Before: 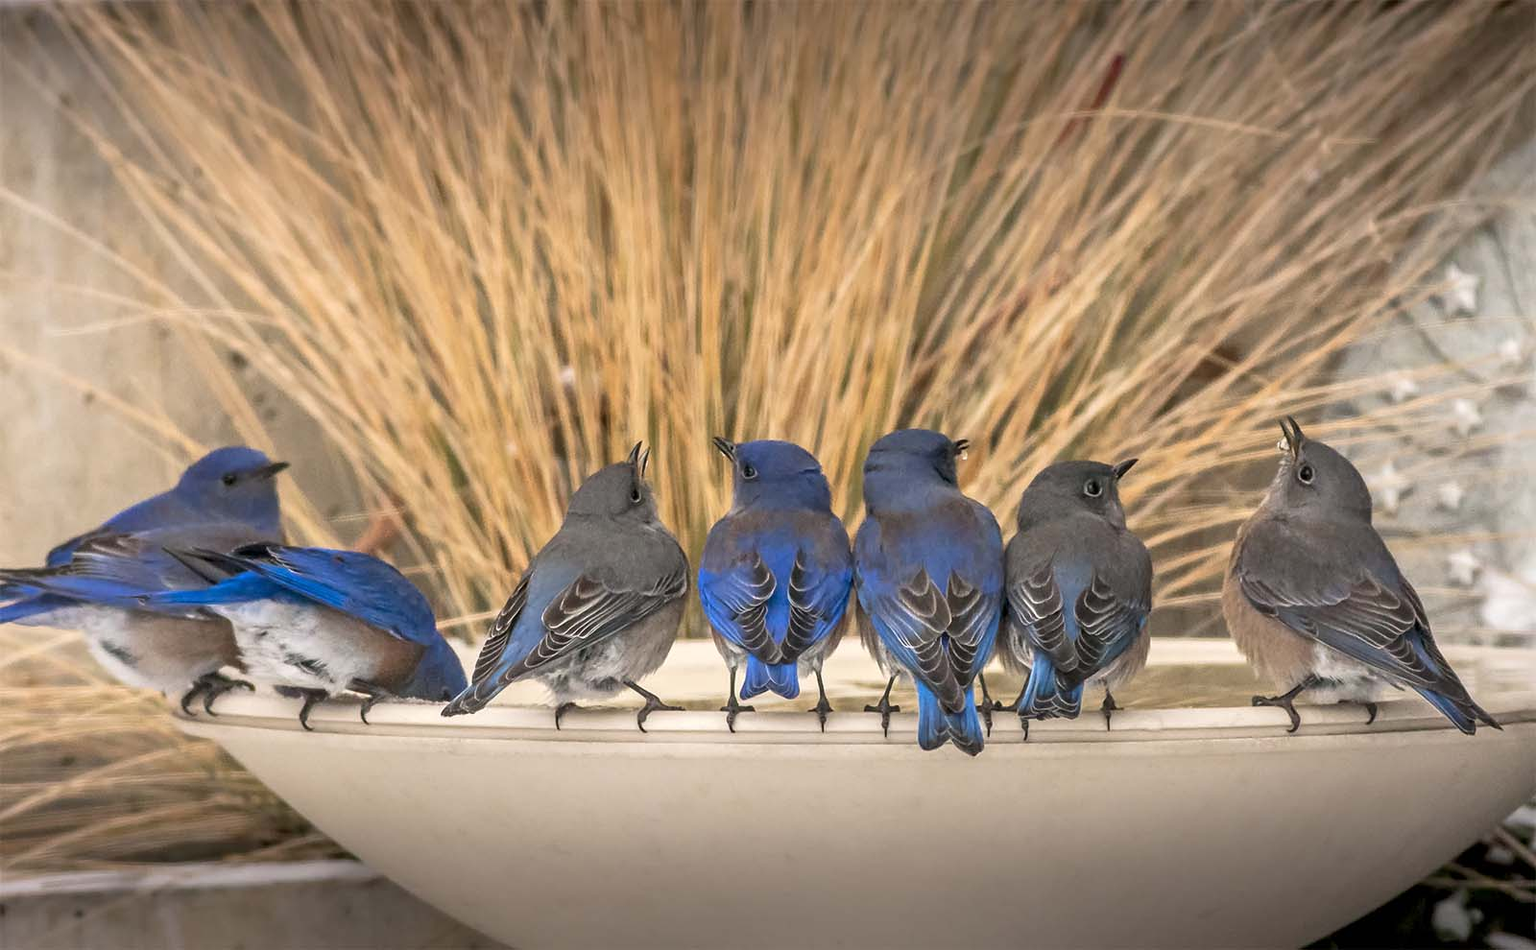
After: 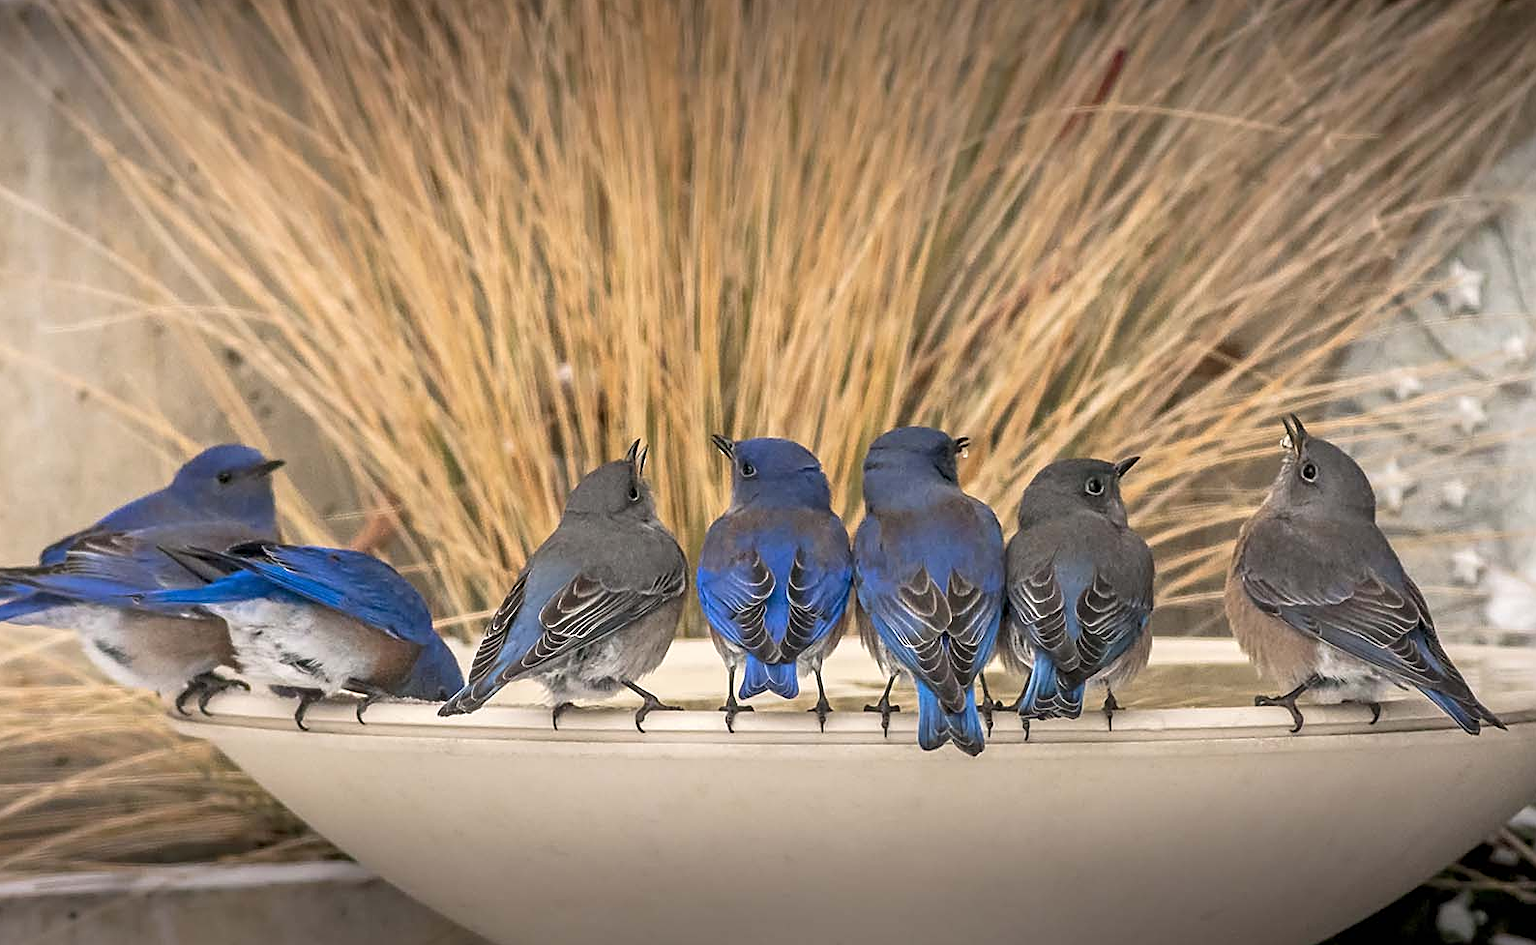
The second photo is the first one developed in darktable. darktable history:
sharpen: on, module defaults
crop: left 0.495%, top 0.666%, right 0.237%, bottom 0.577%
